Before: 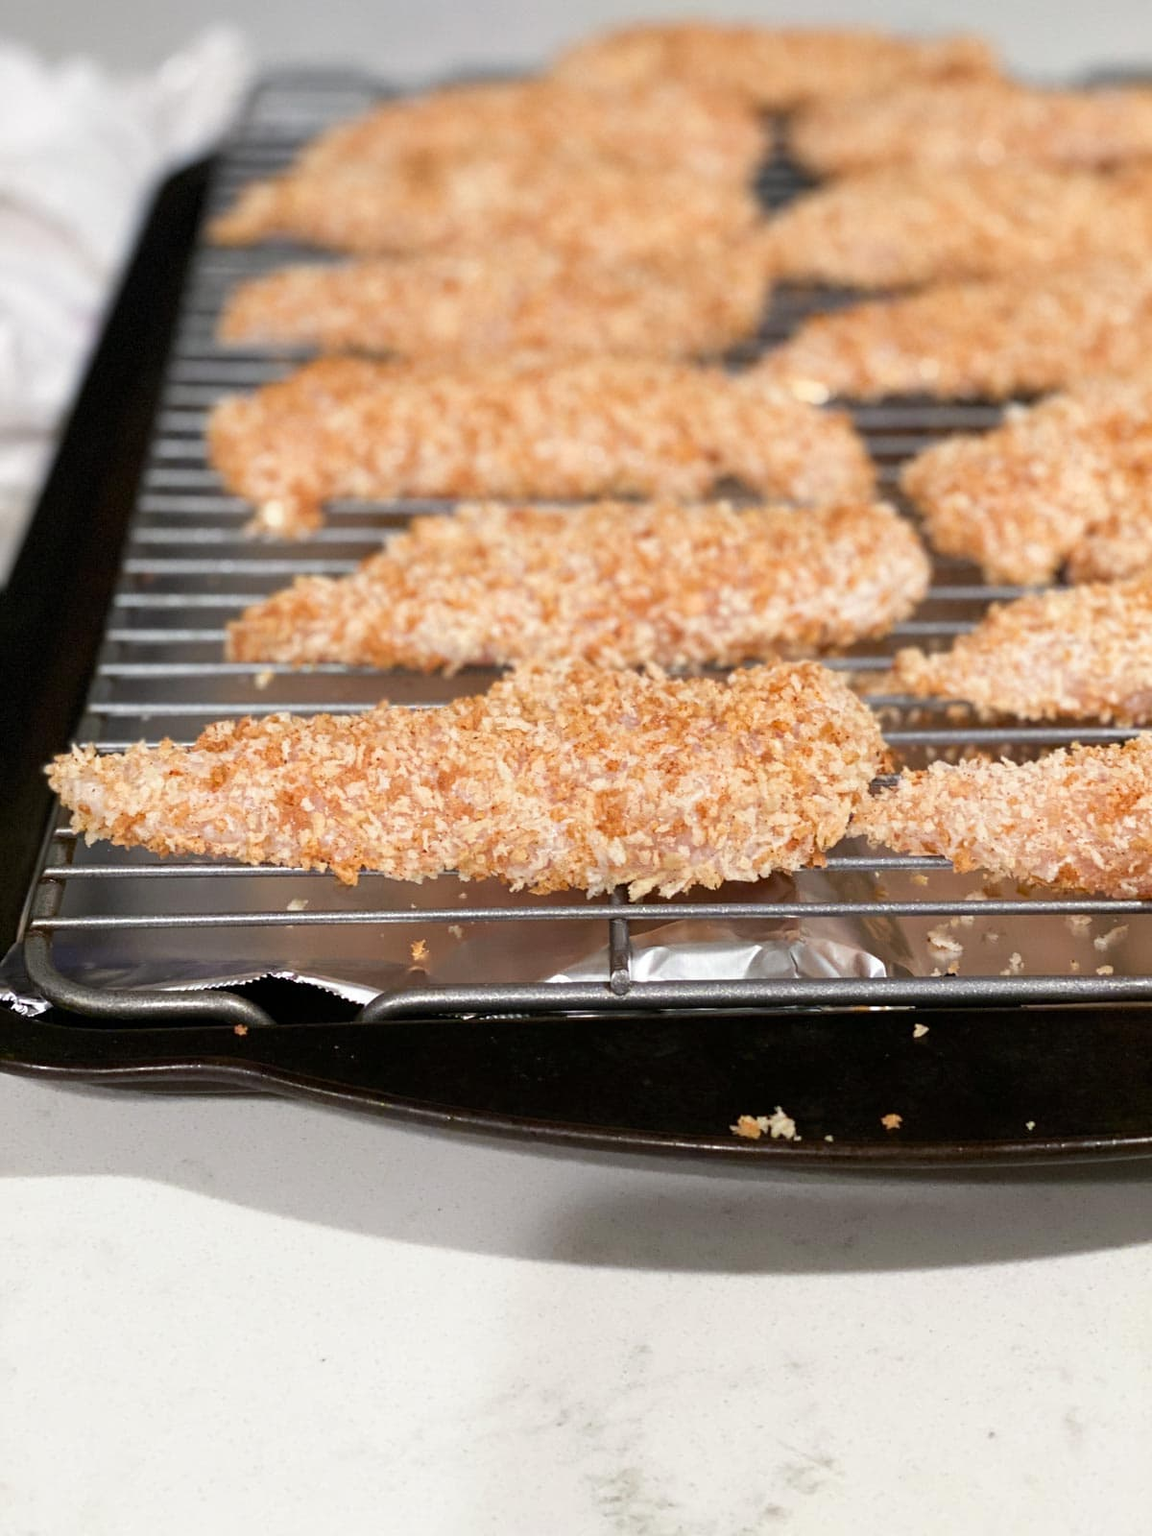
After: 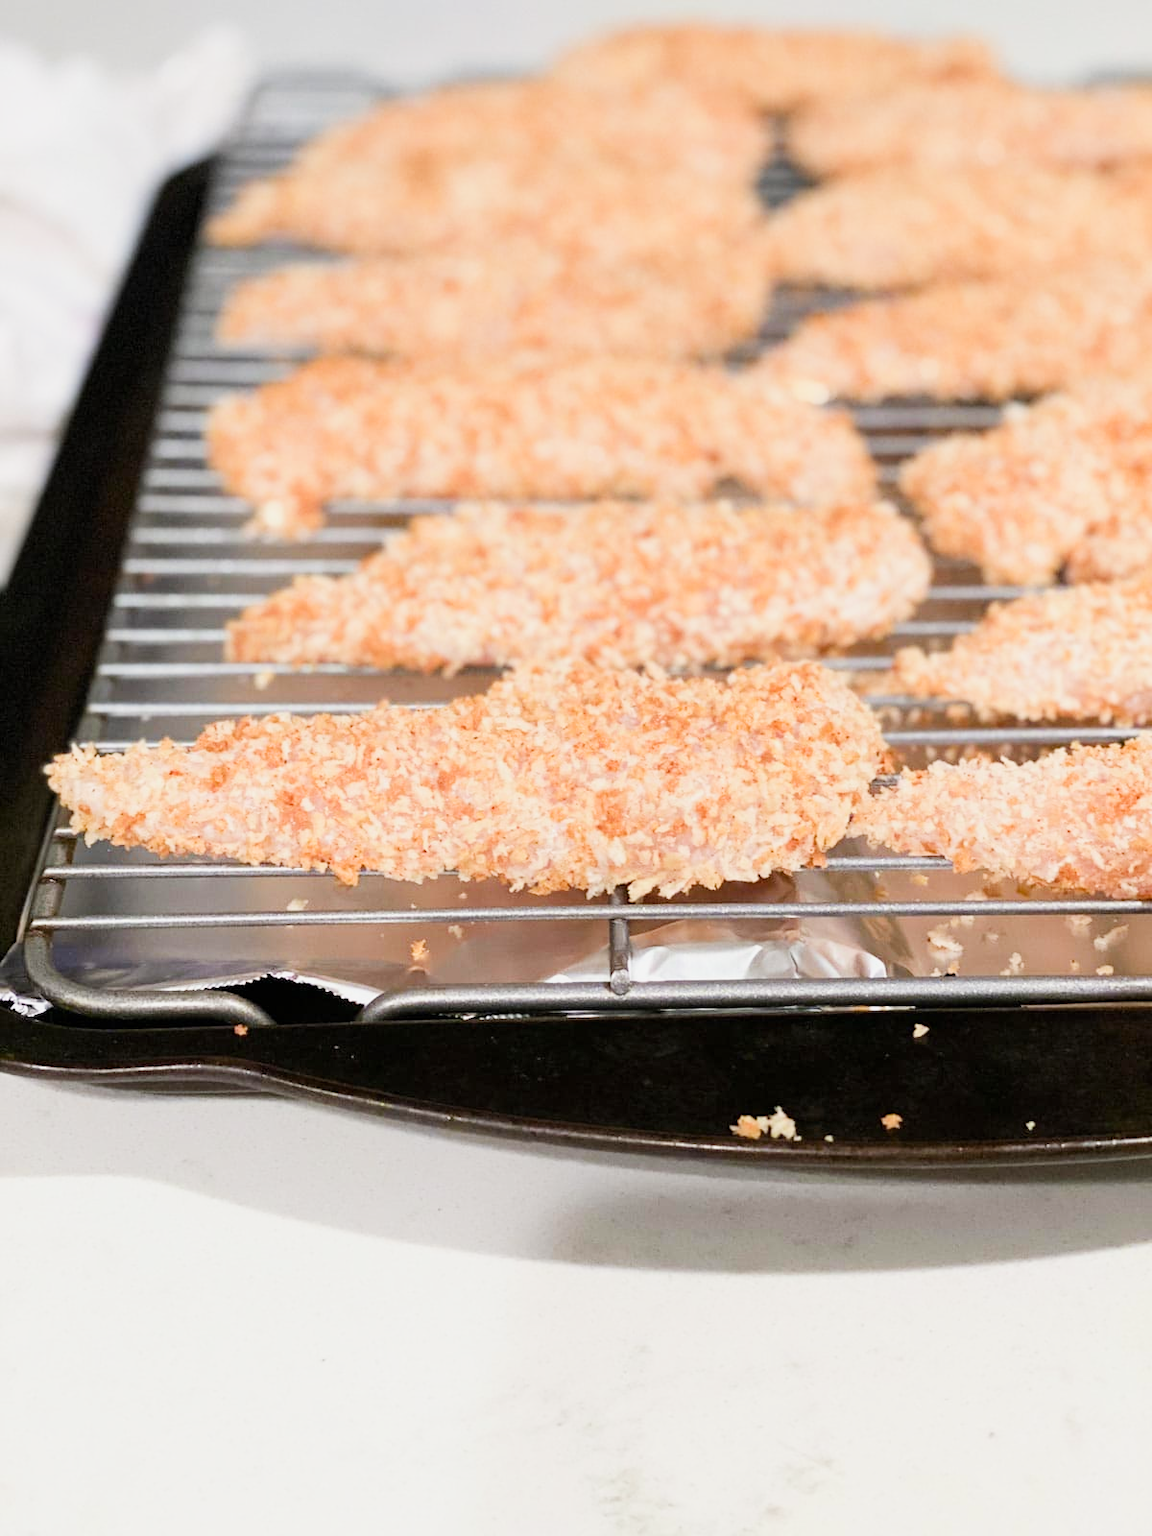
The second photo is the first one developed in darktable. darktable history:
exposure: black level correction 0, exposure 1.2 EV, compensate exposure bias true, compensate highlight preservation false
filmic rgb: black relative exposure -16 EV, white relative exposure 4.97 EV, hardness 6.25
